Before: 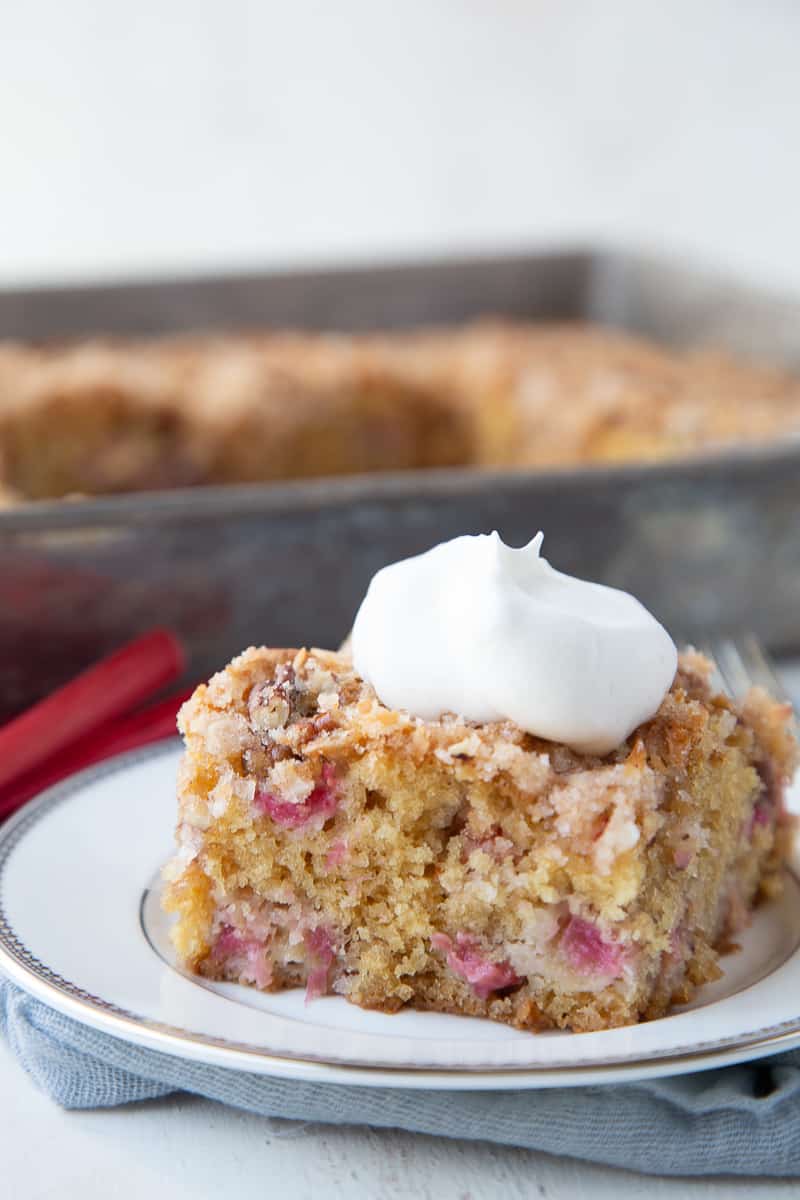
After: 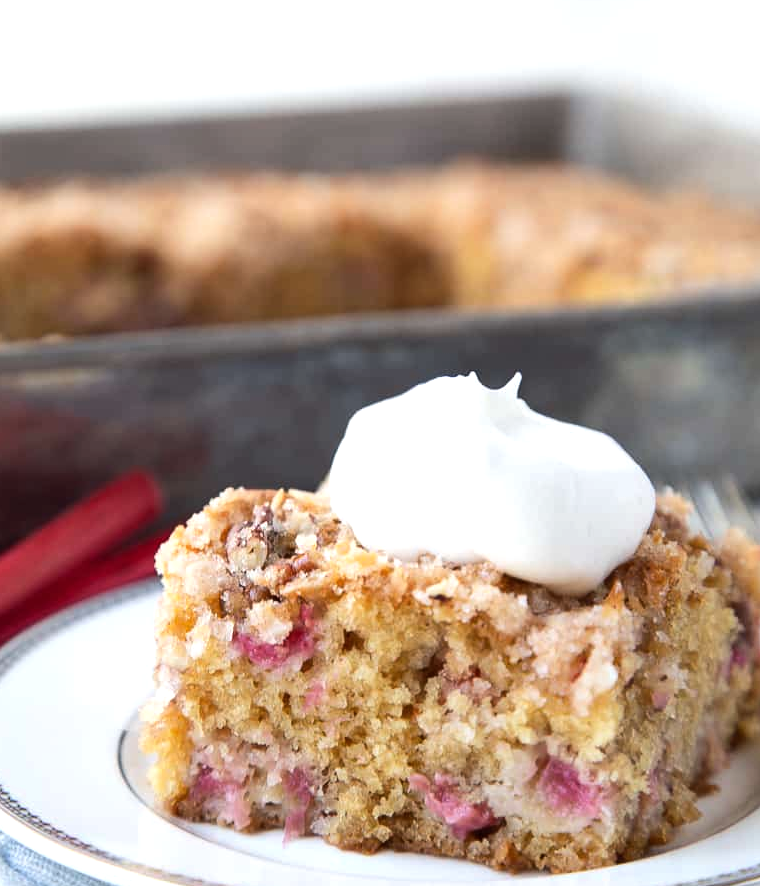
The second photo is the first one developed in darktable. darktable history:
crop and rotate: left 2.975%, top 13.327%, right 2.018%, bottom 12.807%
tone equalizer: -8 EV -0.399 EV, -7 EV -0.397 EV, -6 EV -0.354 EV, -5 EV -0.257 EV, -3 EV 0.242 EV, -2 EV 0.344 EV, -1 EV 0.395 EV, +0 EV 0.403 EV, edges refinement/feathering 500, mask exposure compensation -1.57 EV, preserve details no
